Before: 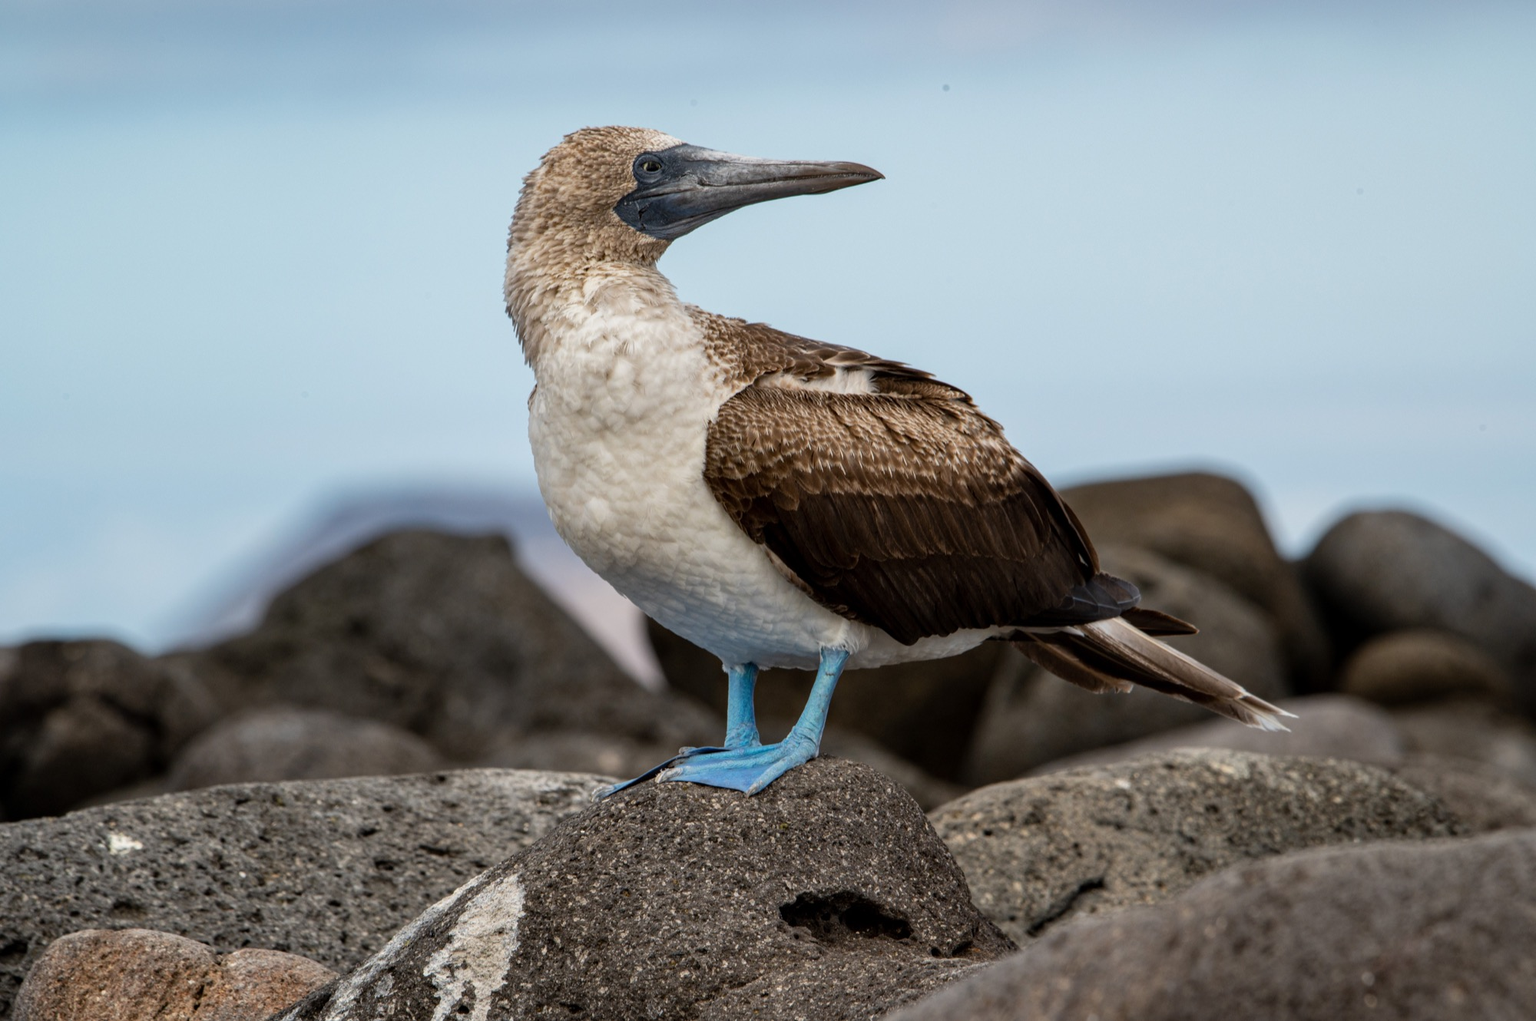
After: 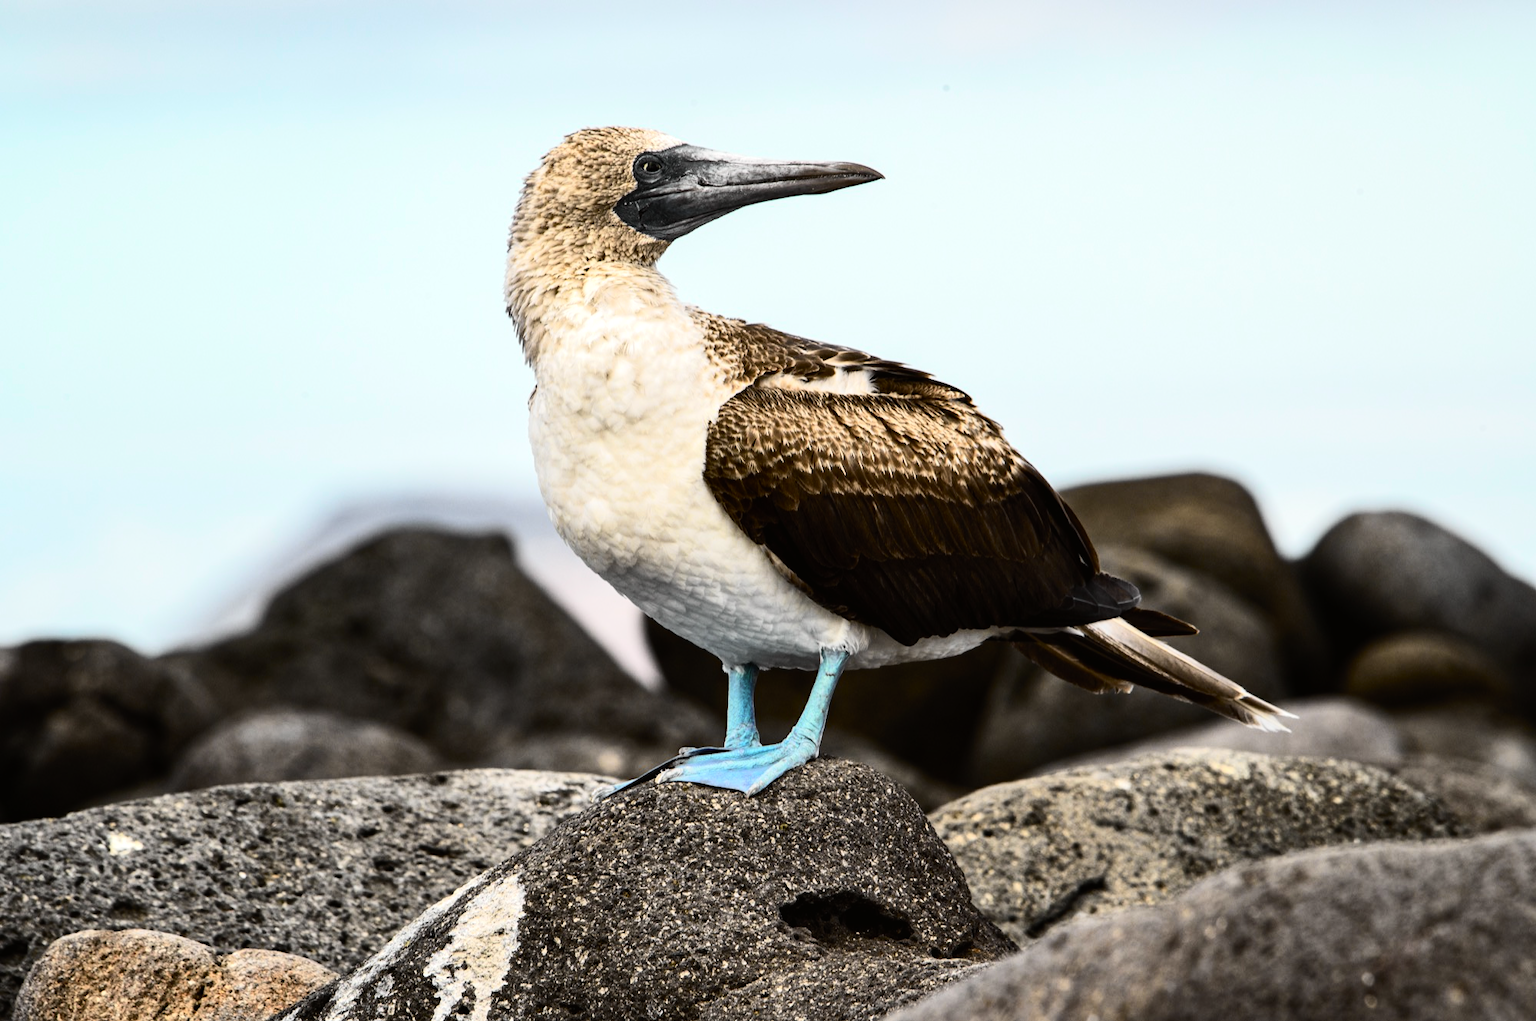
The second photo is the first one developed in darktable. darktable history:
tone curve: curves: ch0 [(0, 0.008) (0.107, 0.083) (0.283, 0.287) (0.429, 0.51) (0.607, 0.739) (0.789, 0.893) (0.998, 0.978)]; ch1 [(0, 0) (0.323, 0.339) (0.438, 0.427) (0.478, 0.484) (0.502, 0.502) (0.527, 0.525) (0.571, 0.579) (0.608, 0.629) (0.669, 0.704) (0.859, 0.899) (1, 1)]; ch2 [(0, 0) (0.33, 0.347) (0.421, 0.456) (0.473, 0.498) (0.502, 0.504) (0.522, 0.524) (0.549, 0.567) (0.593, 0.626) (0.676, 0.724) (1, 1)], color space Lab, independent channels, preserve colors none
tone equalizer: -8 EV -0.75 EV, -7 EV -0.7 EV, -6 EV -0.6 EV, -5 EV -0.4 EV, -3 EV 0.4 EV, -2 EV 0.6 EV, -1 EV 0.7 EV, +0 EV 0.75 EV, edges refinement/feathering 500, mask exposure compensation -1.57 EV, preserve details no
